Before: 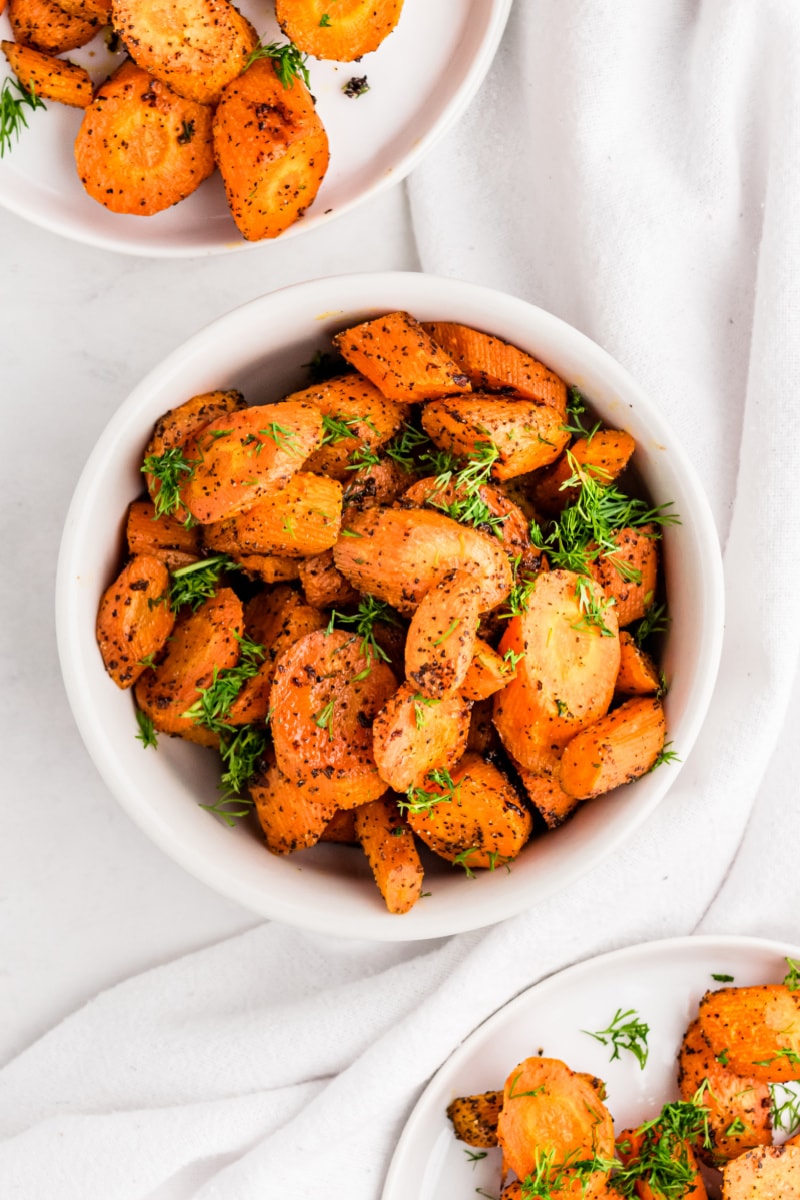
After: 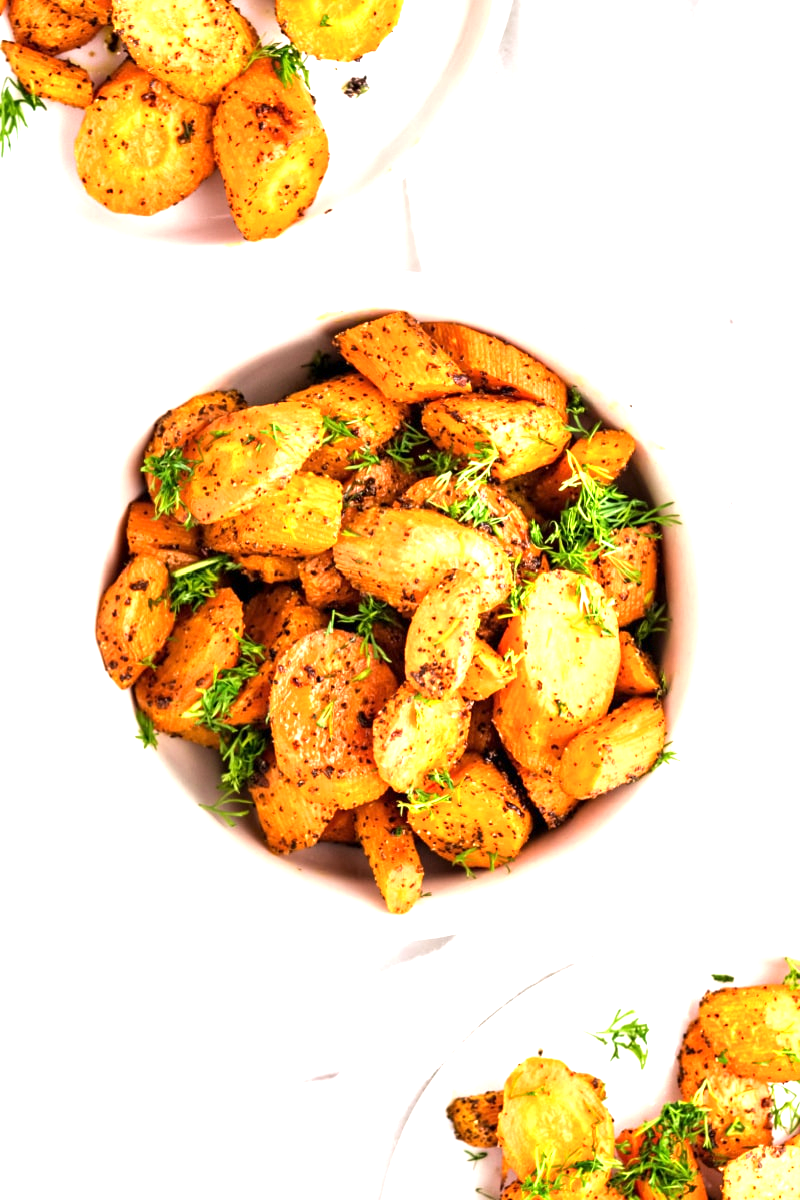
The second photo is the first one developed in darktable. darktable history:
velvia: on, module defaults
exposure: exposure 1.137 EV, compensate highlight preservation false
